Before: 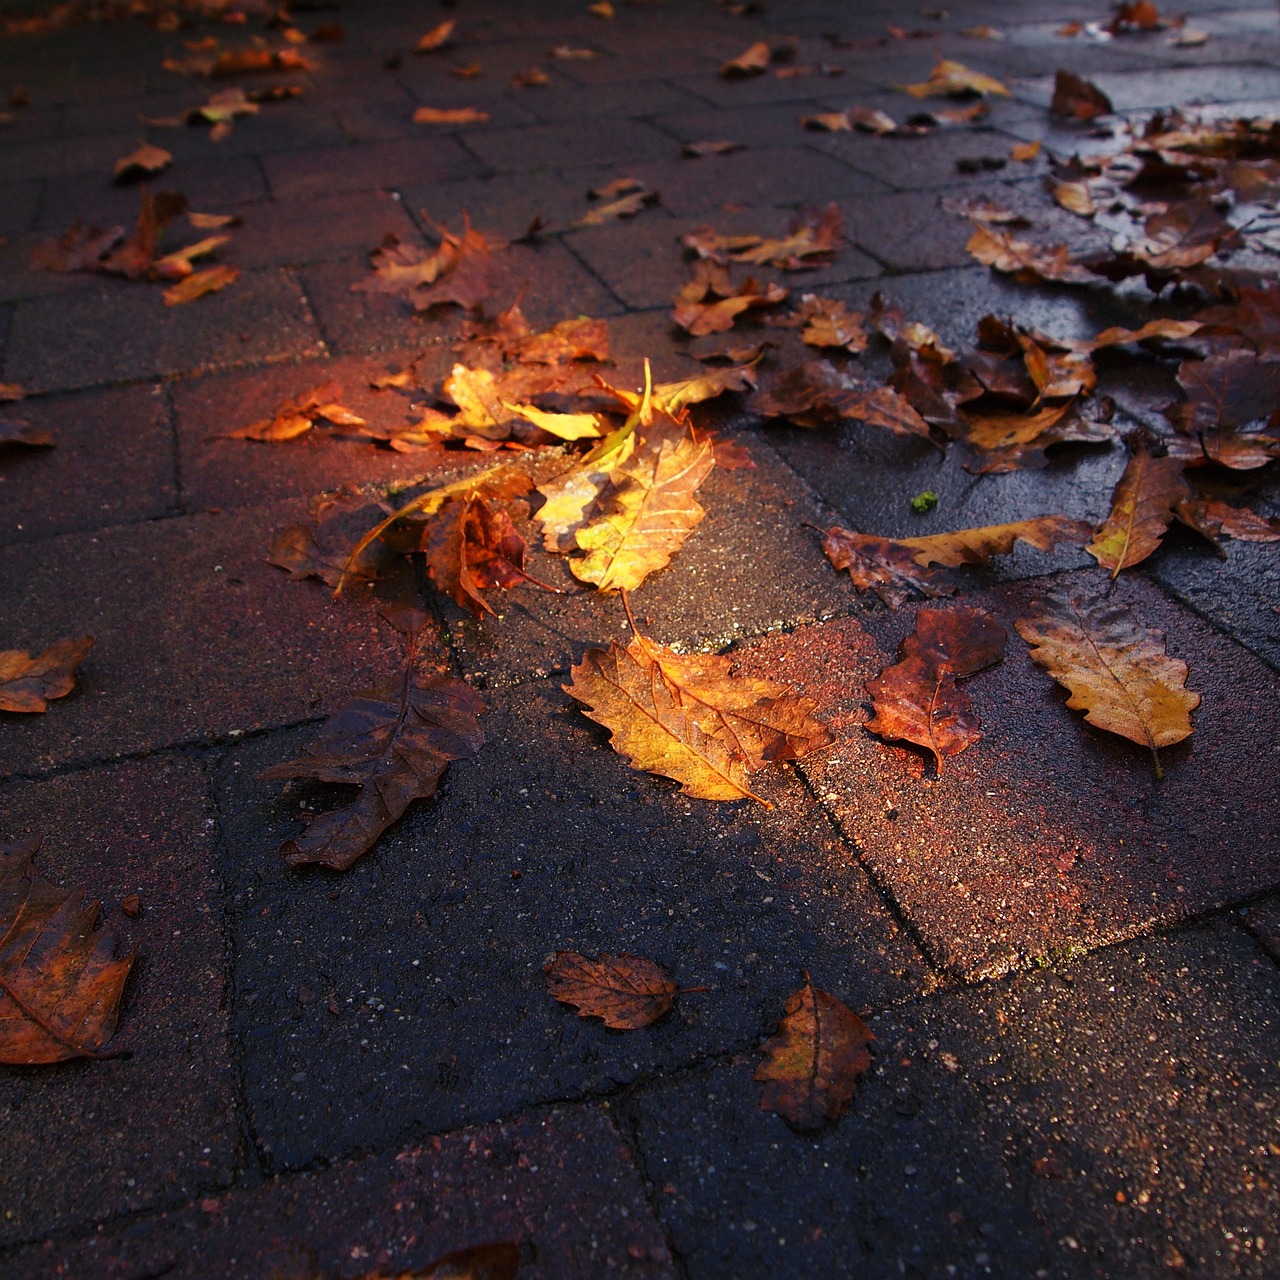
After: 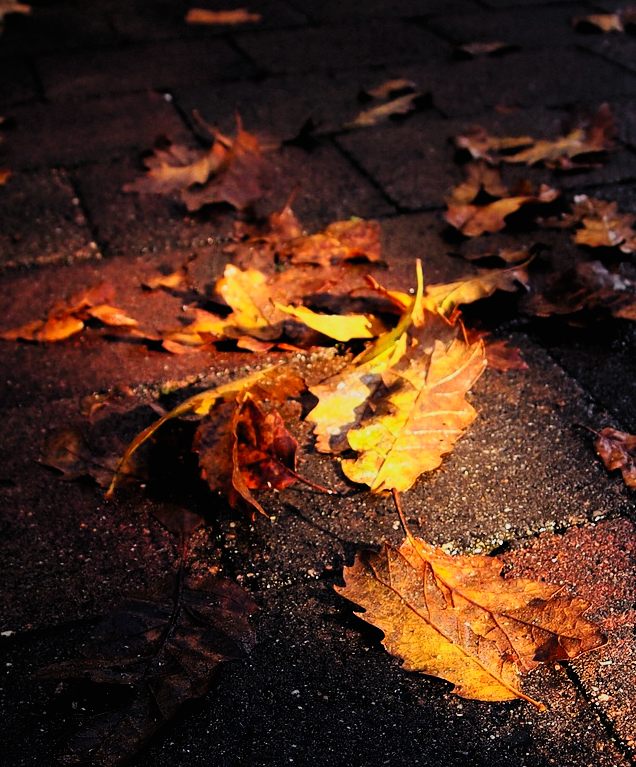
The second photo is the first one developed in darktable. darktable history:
crop: left 17.855%, top 7.793%, right 32.455%, bottom 32.274%
exposure: exposure -0.443 EV, compensate highlight preservation false
contrast brightness saturation: contrast 0.201, brightness 0.169, saturation 0.227
filmic rgb: black relative exposure -5.04 EV, white relative exposure 3.95 EV, hardness 2.88, contrast 1.299, highlights saturation mix -30.37%
